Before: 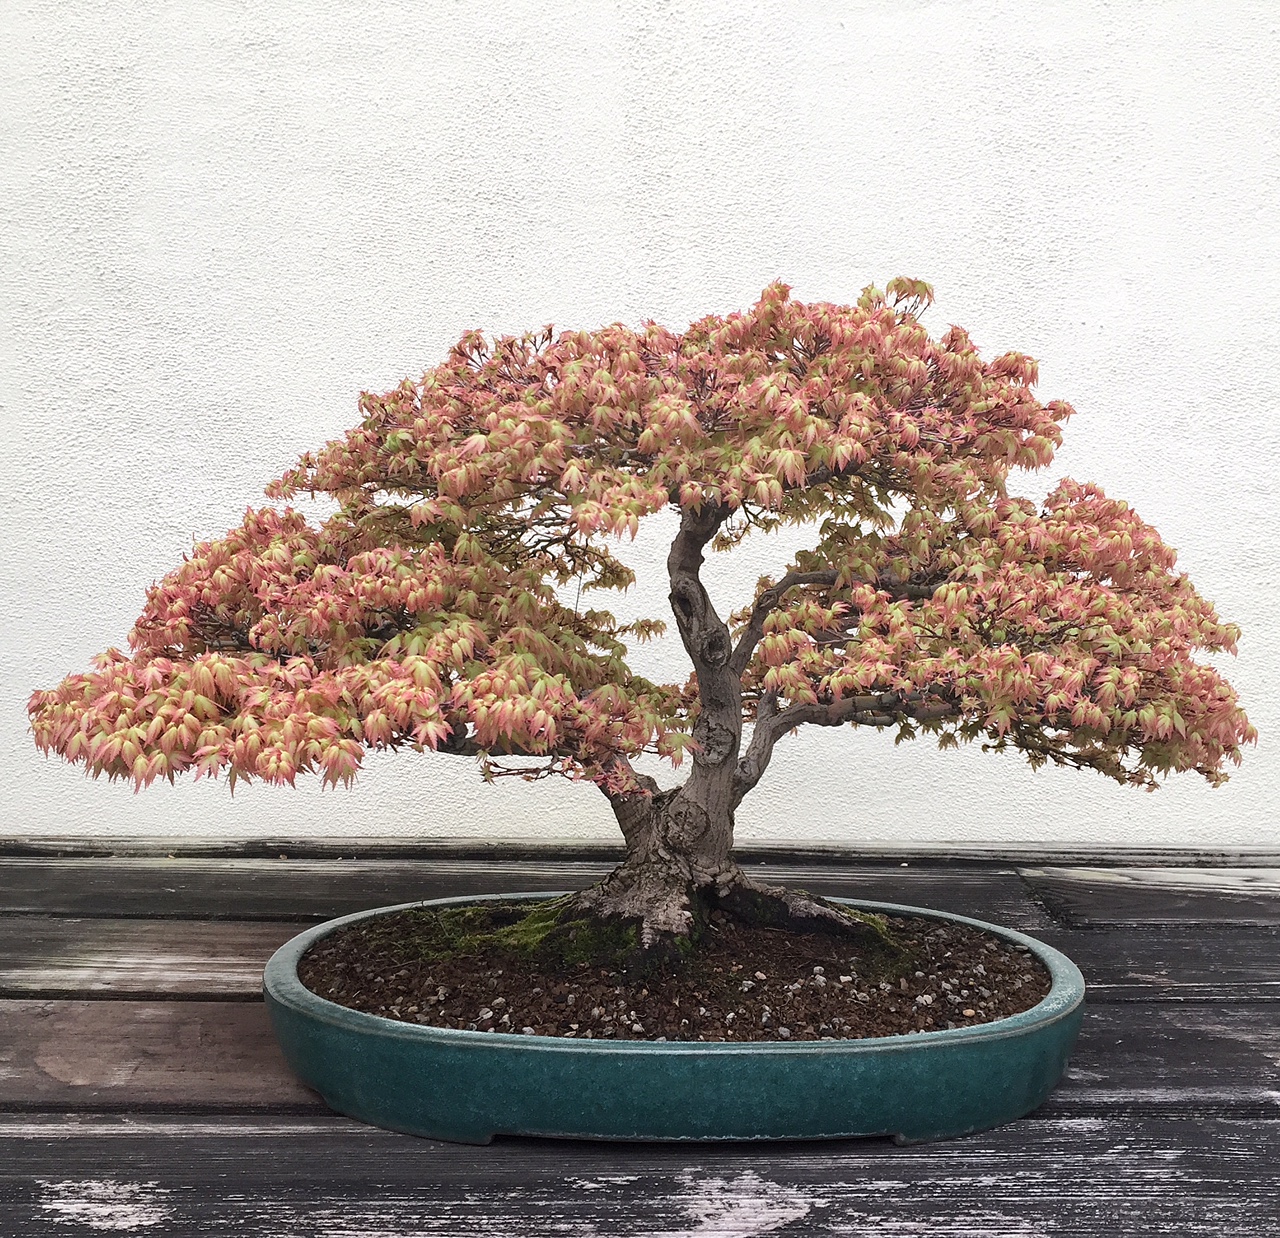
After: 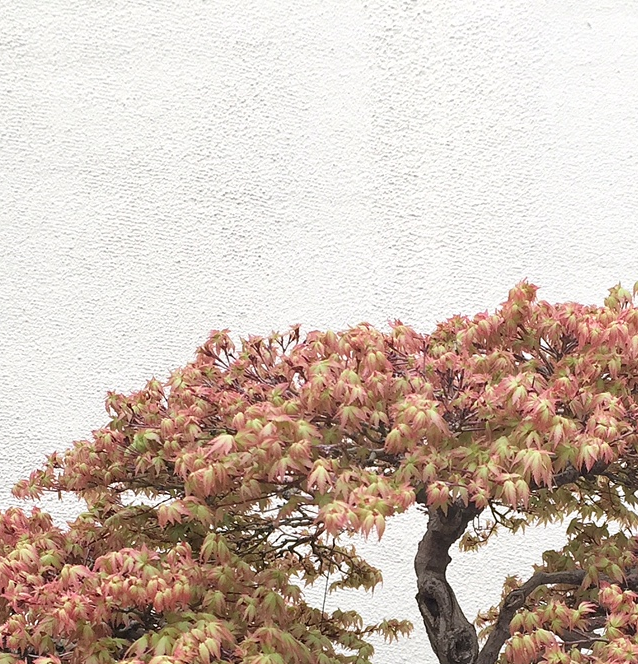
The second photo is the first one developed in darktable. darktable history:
crop: left 19.809%, right 30.334%, bottom 46.303%
